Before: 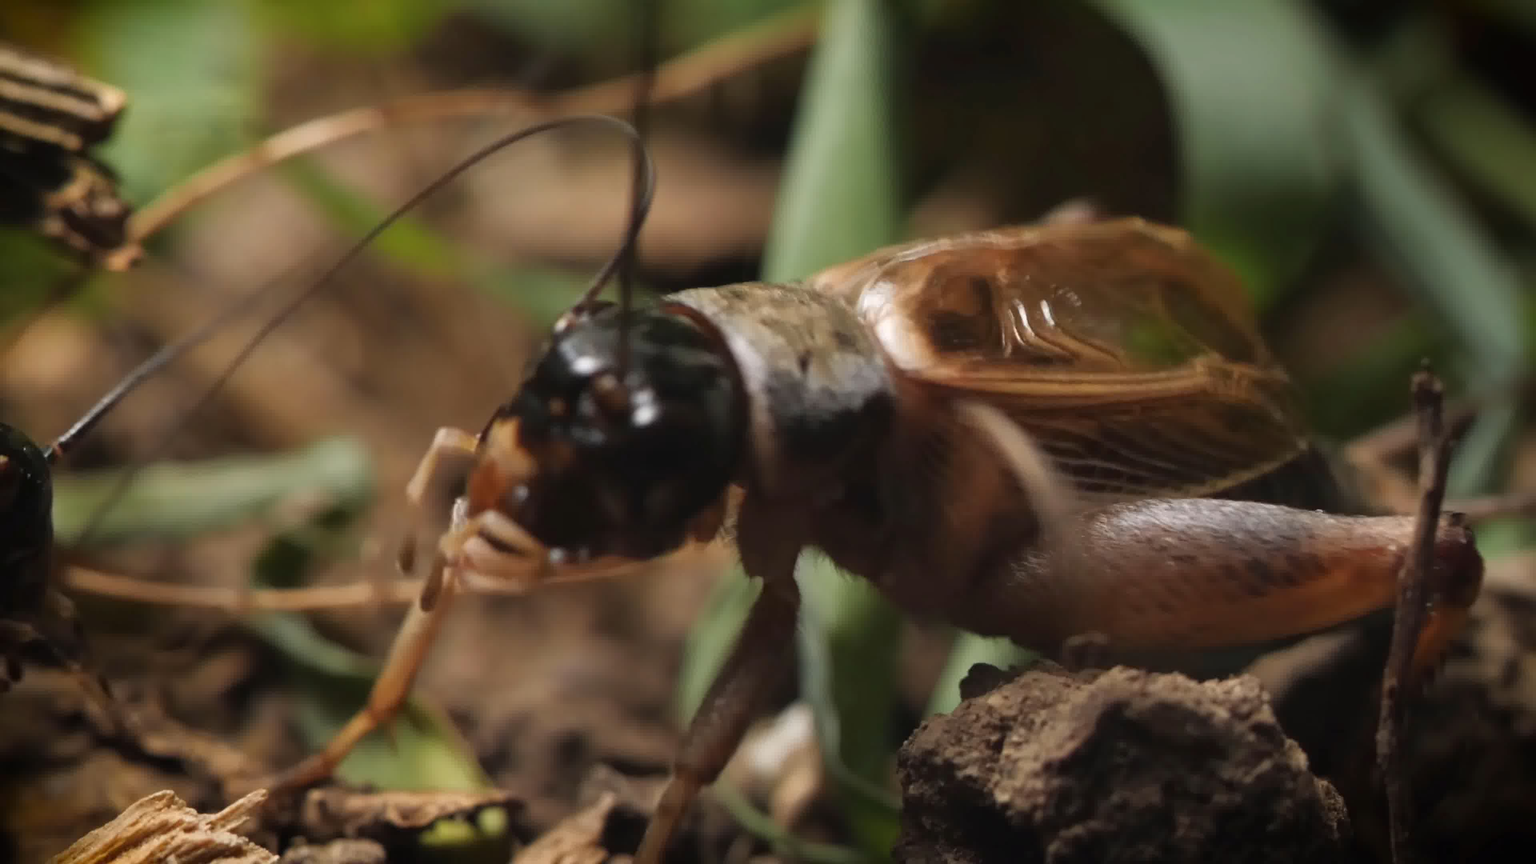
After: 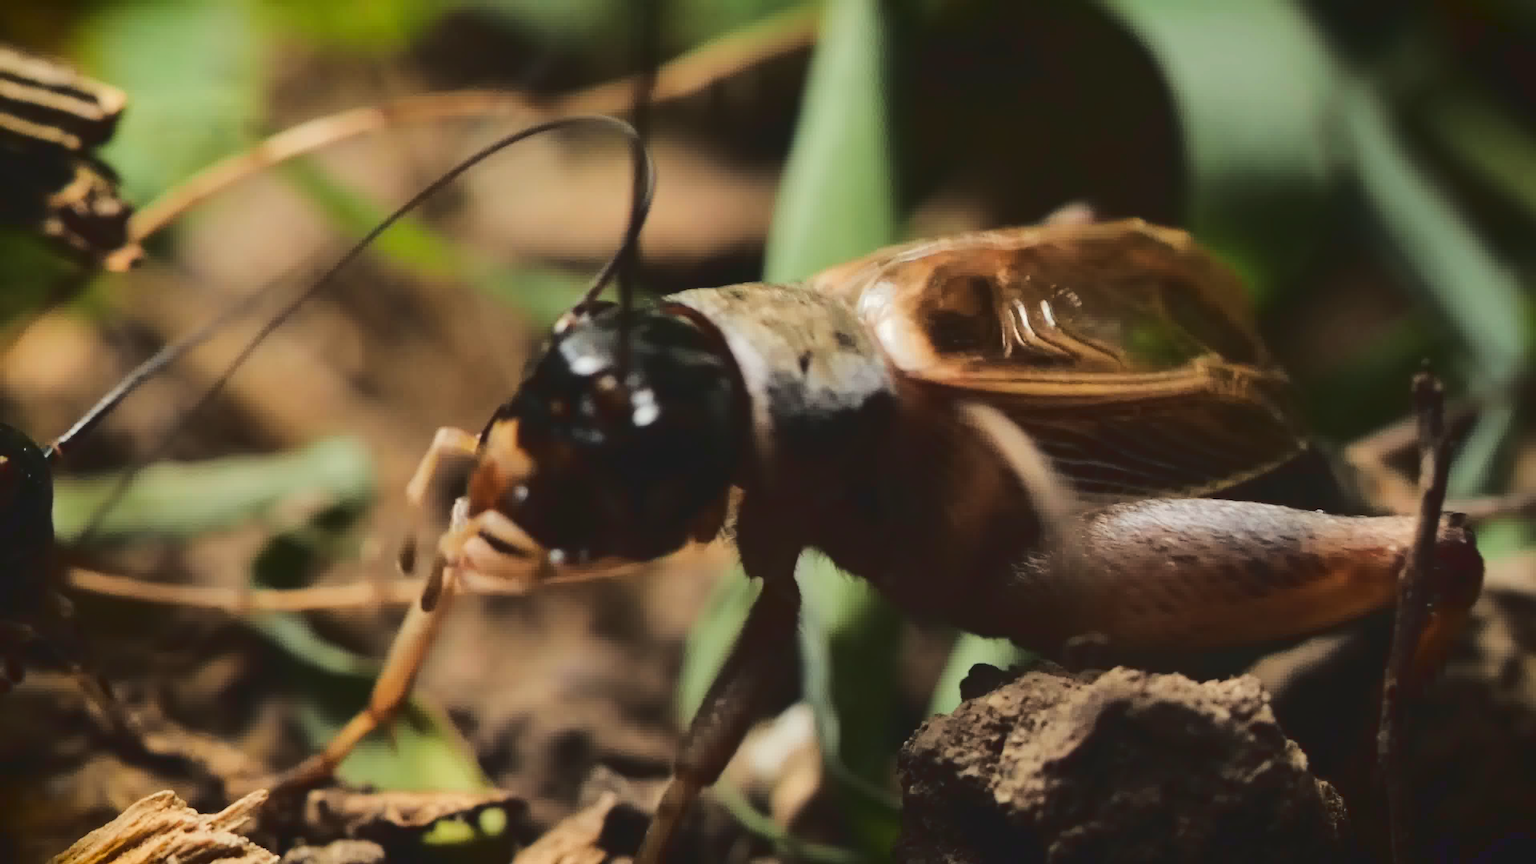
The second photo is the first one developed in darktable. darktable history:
color correction: highlights a* -2.64, highlights b* 2.57
tone curve: curves: ch0 [(0, 0) (0.003, 0.079) (0.011, 0.083) (0.025, 0.088) (0.044, 0.095) (0.069, 0.106) (0.1, 0.115) (0.136, 0.127) (0.177, 0.152) (0.224, 0.198) (0.277, 0.263) (0.335, 0.371) (0.399, 0.483) (0.468, 0.582) (0.543, 0.664) (0.623, 0.726) (0.709, 0.793) (0.801, 0.842) (0.898, 0.896) (1, 1)], color space Lab, linked channels, preserve colors none
